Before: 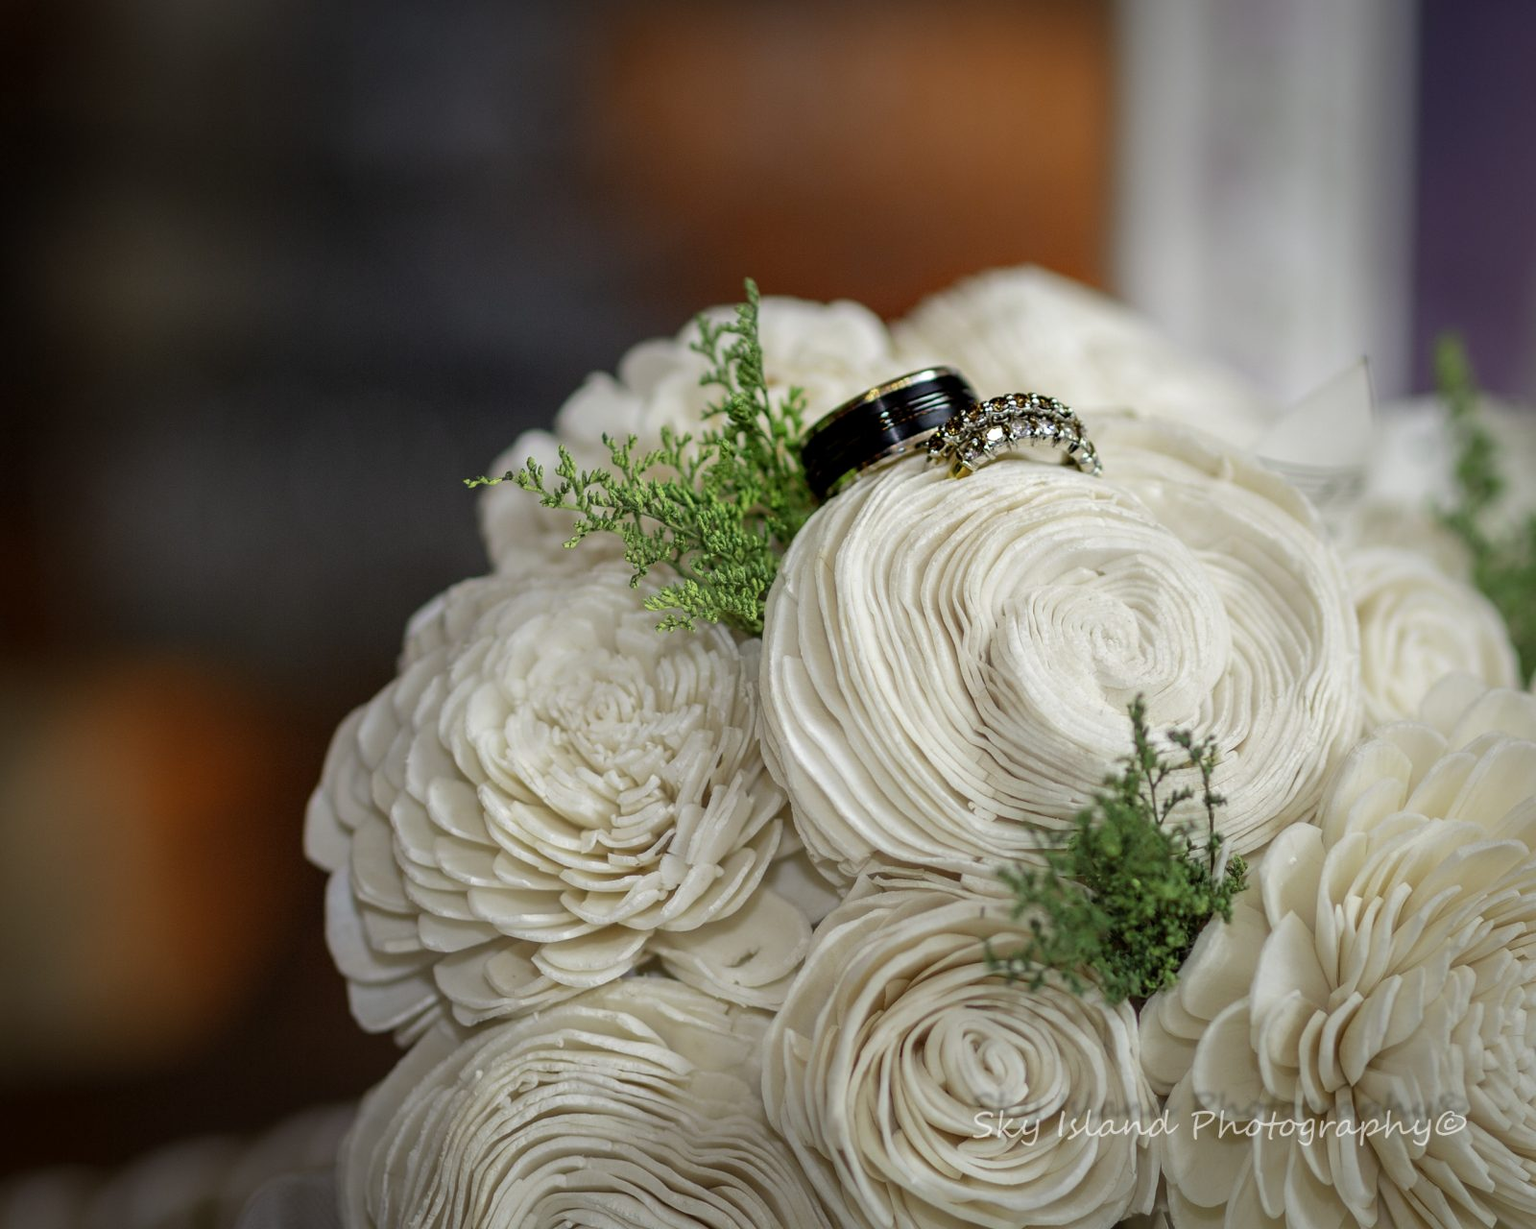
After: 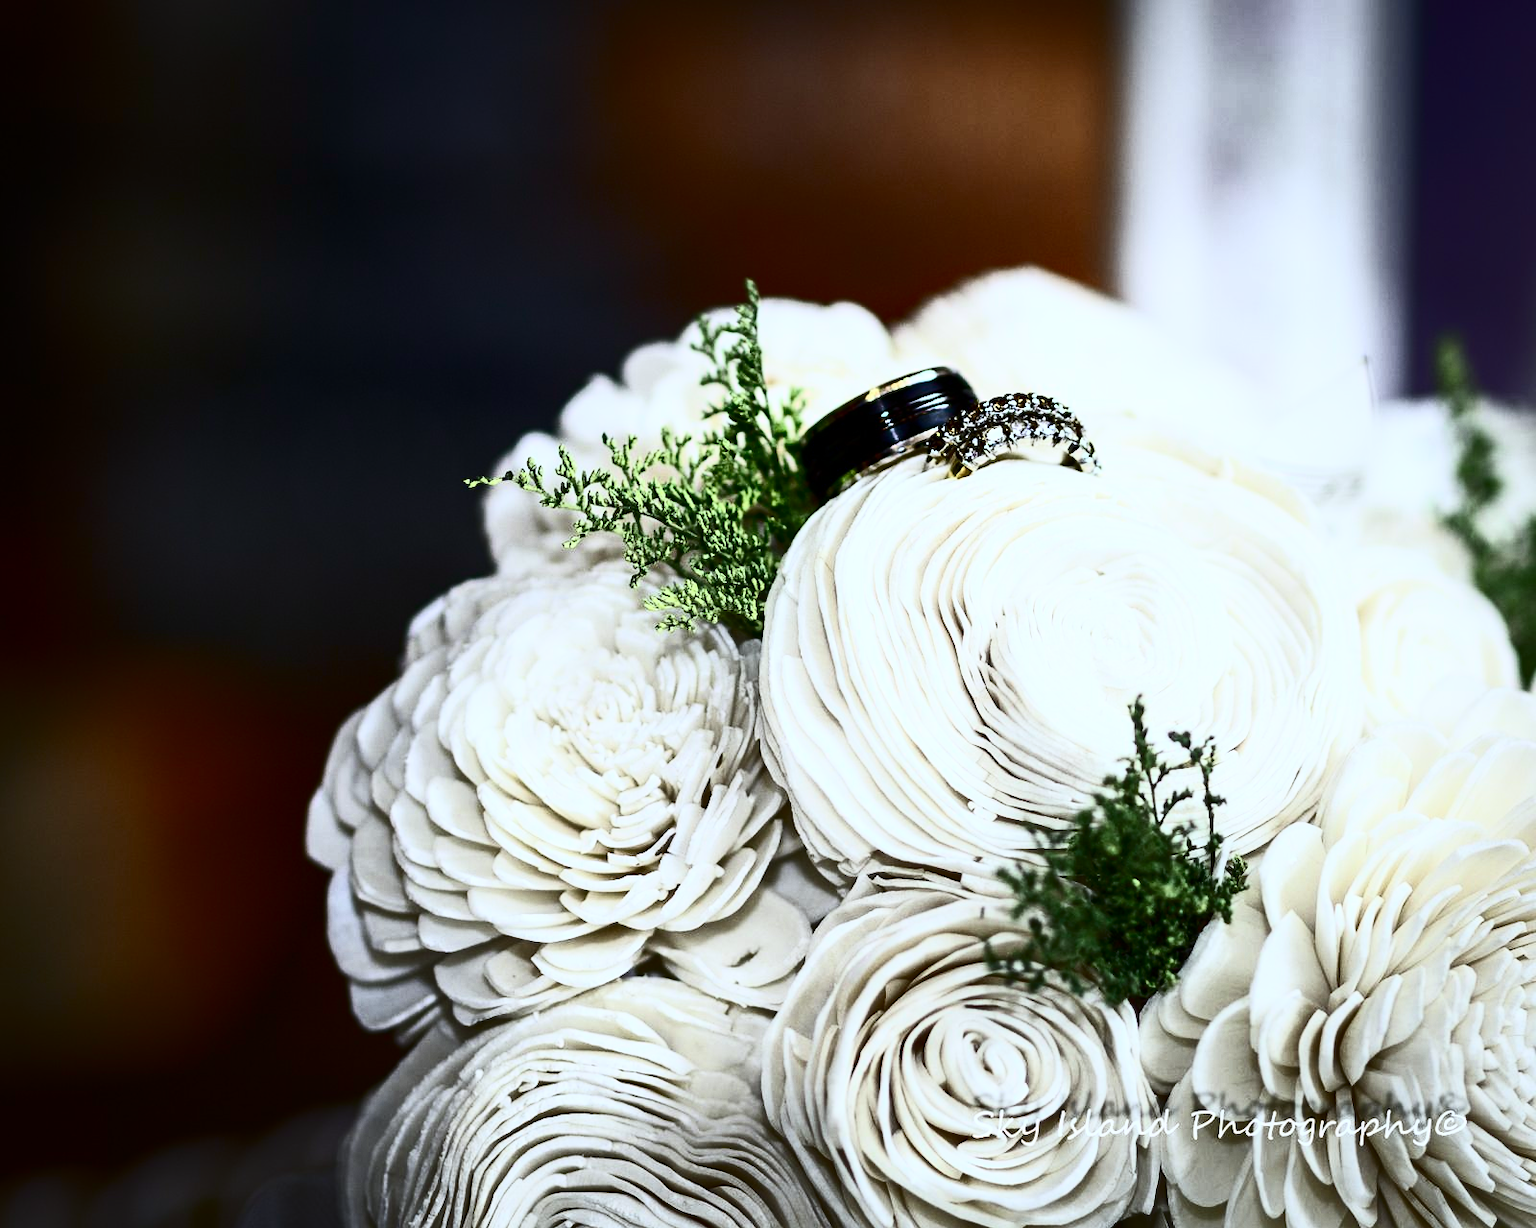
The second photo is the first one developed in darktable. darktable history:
contrast brightness saturation: contrast 0.93, brightness 0.2
color calibration: output R [0.994, 0.059, -0.119, 0], output G [-0.036, 1.09, -0.119, 0], output B [0.078, -0.108, 0.961, 0], illuminant custom, x 0.371, y 0.382, temperature 4281.14 K
